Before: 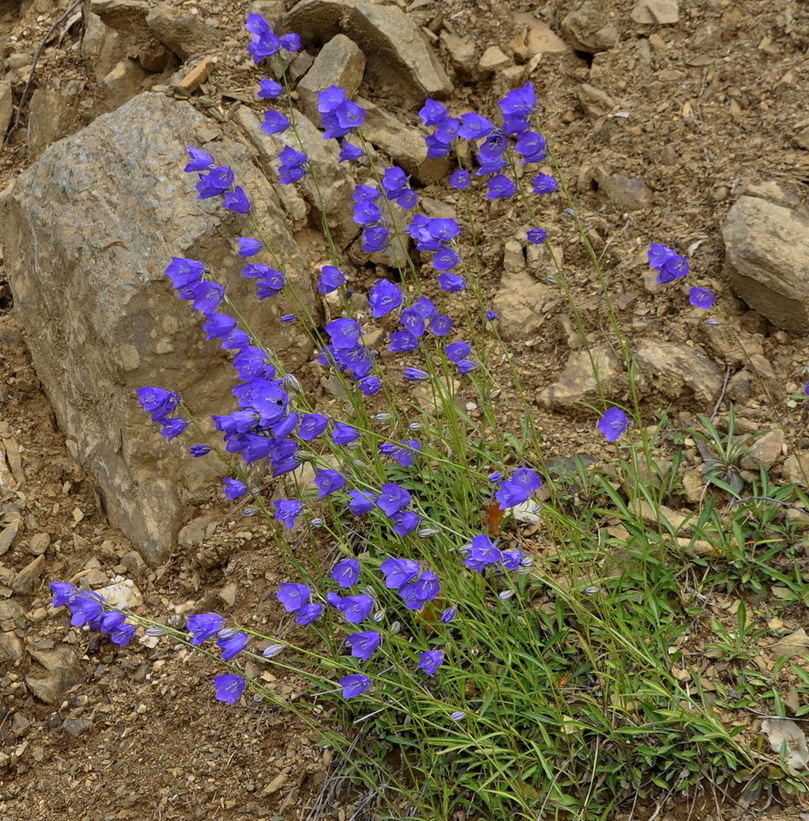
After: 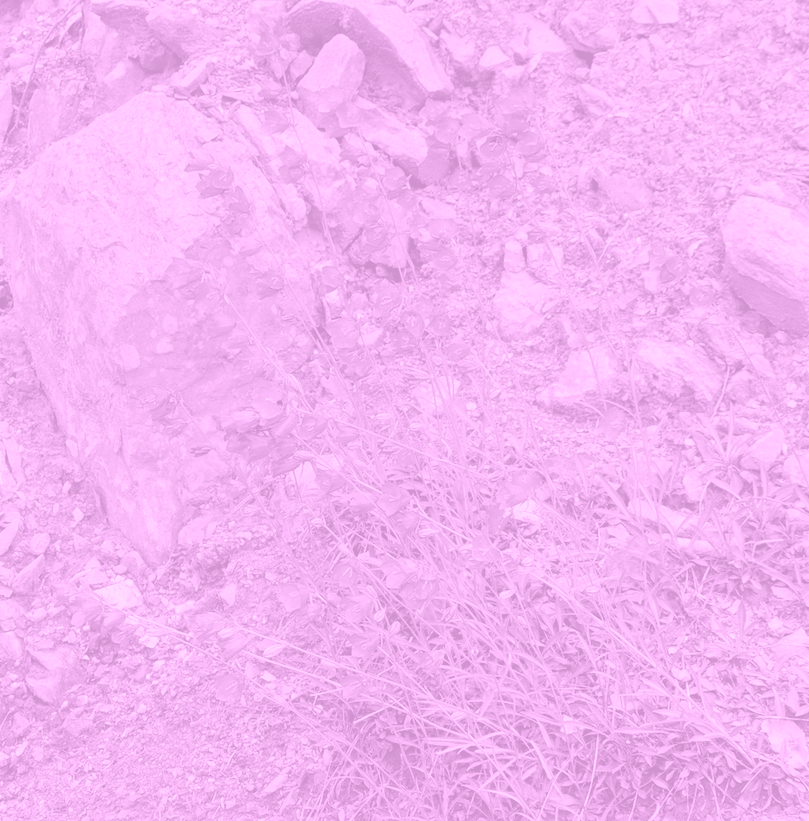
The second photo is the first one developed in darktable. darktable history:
colorize: hue 331.2°, saturation 75%, source mix 30.28%, lightness 70.52%, version 1
tone equalizer: on, module defaults
